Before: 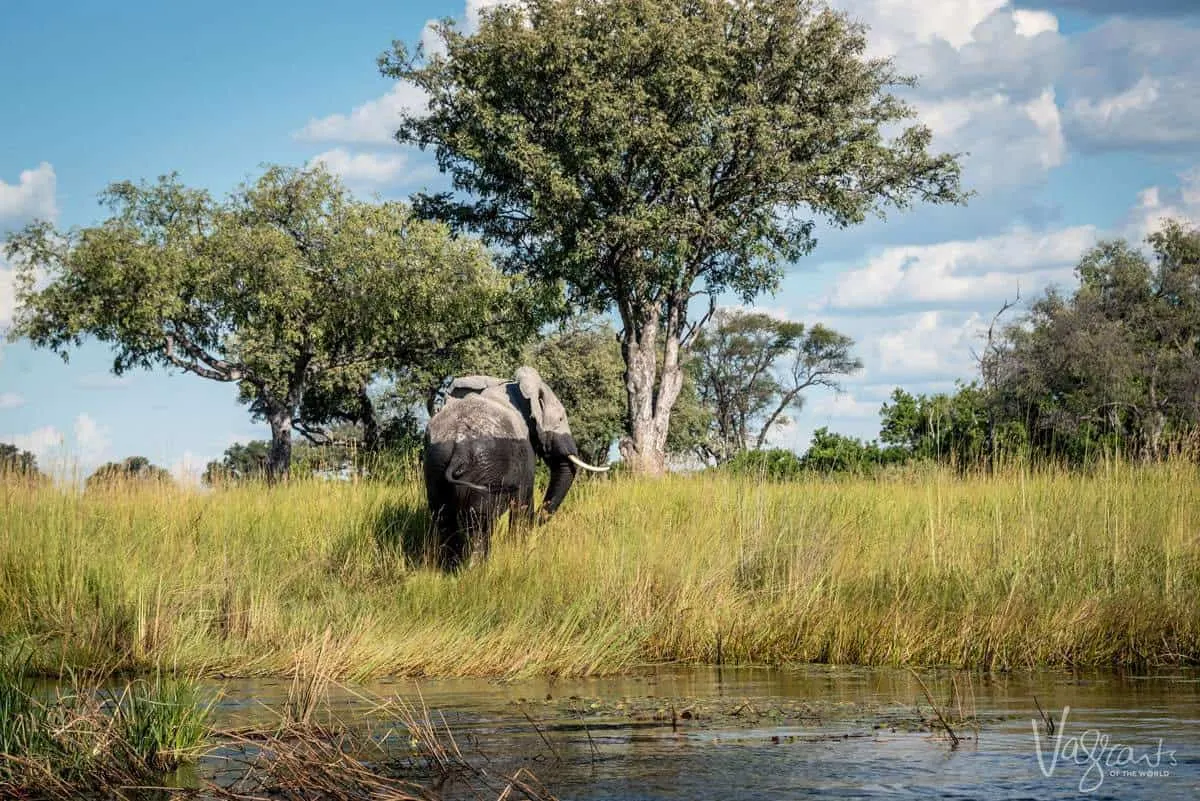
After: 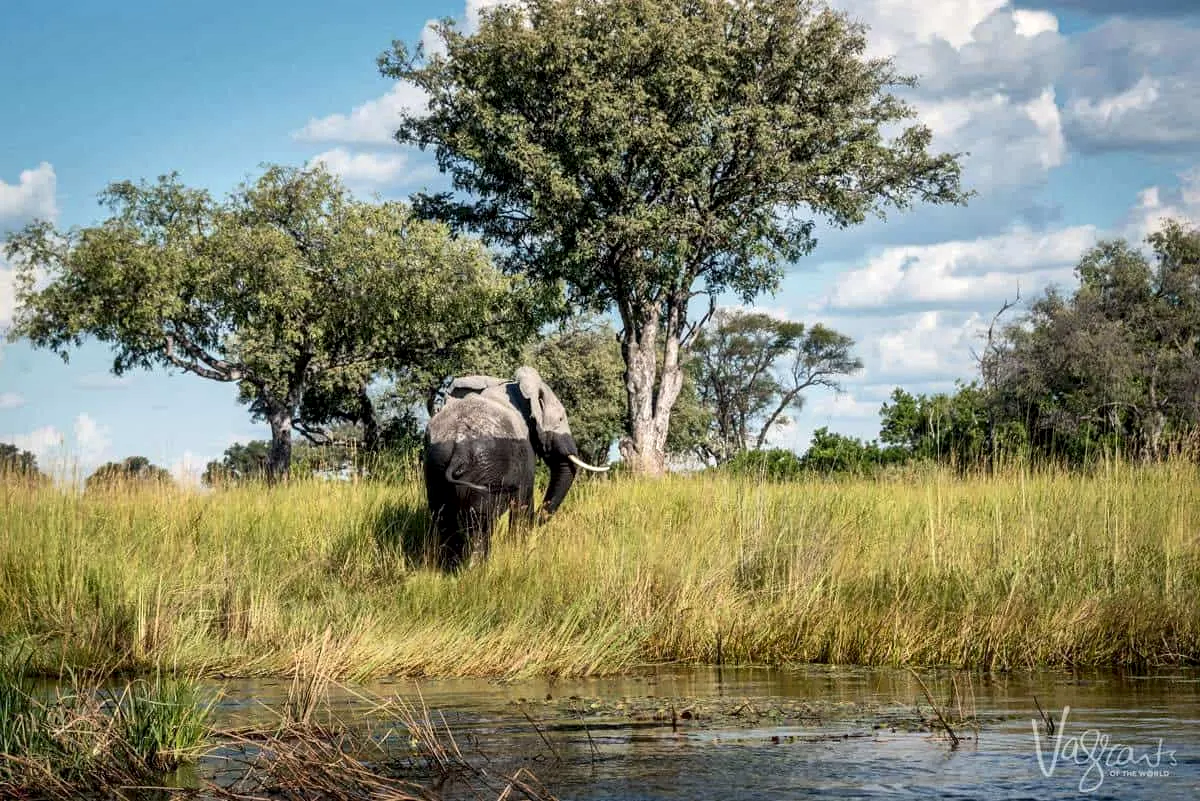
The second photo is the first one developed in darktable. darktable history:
local contrast: mode bilateral grid, contrast 19, coarseness 49, detail 150%, midtone range 0.2
